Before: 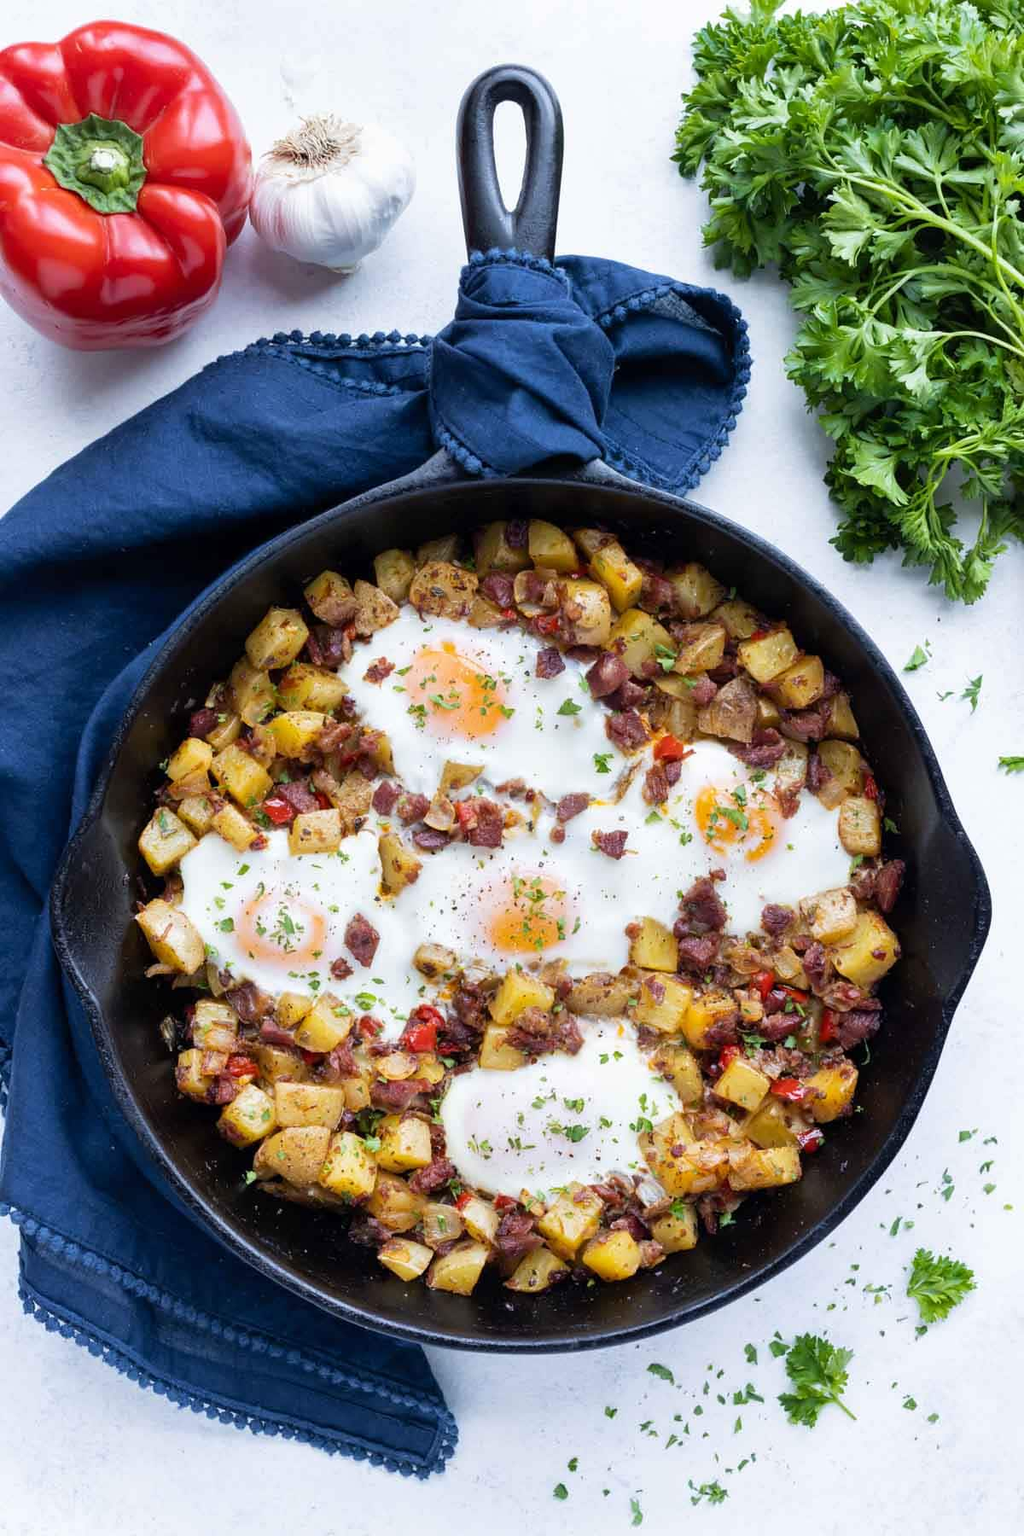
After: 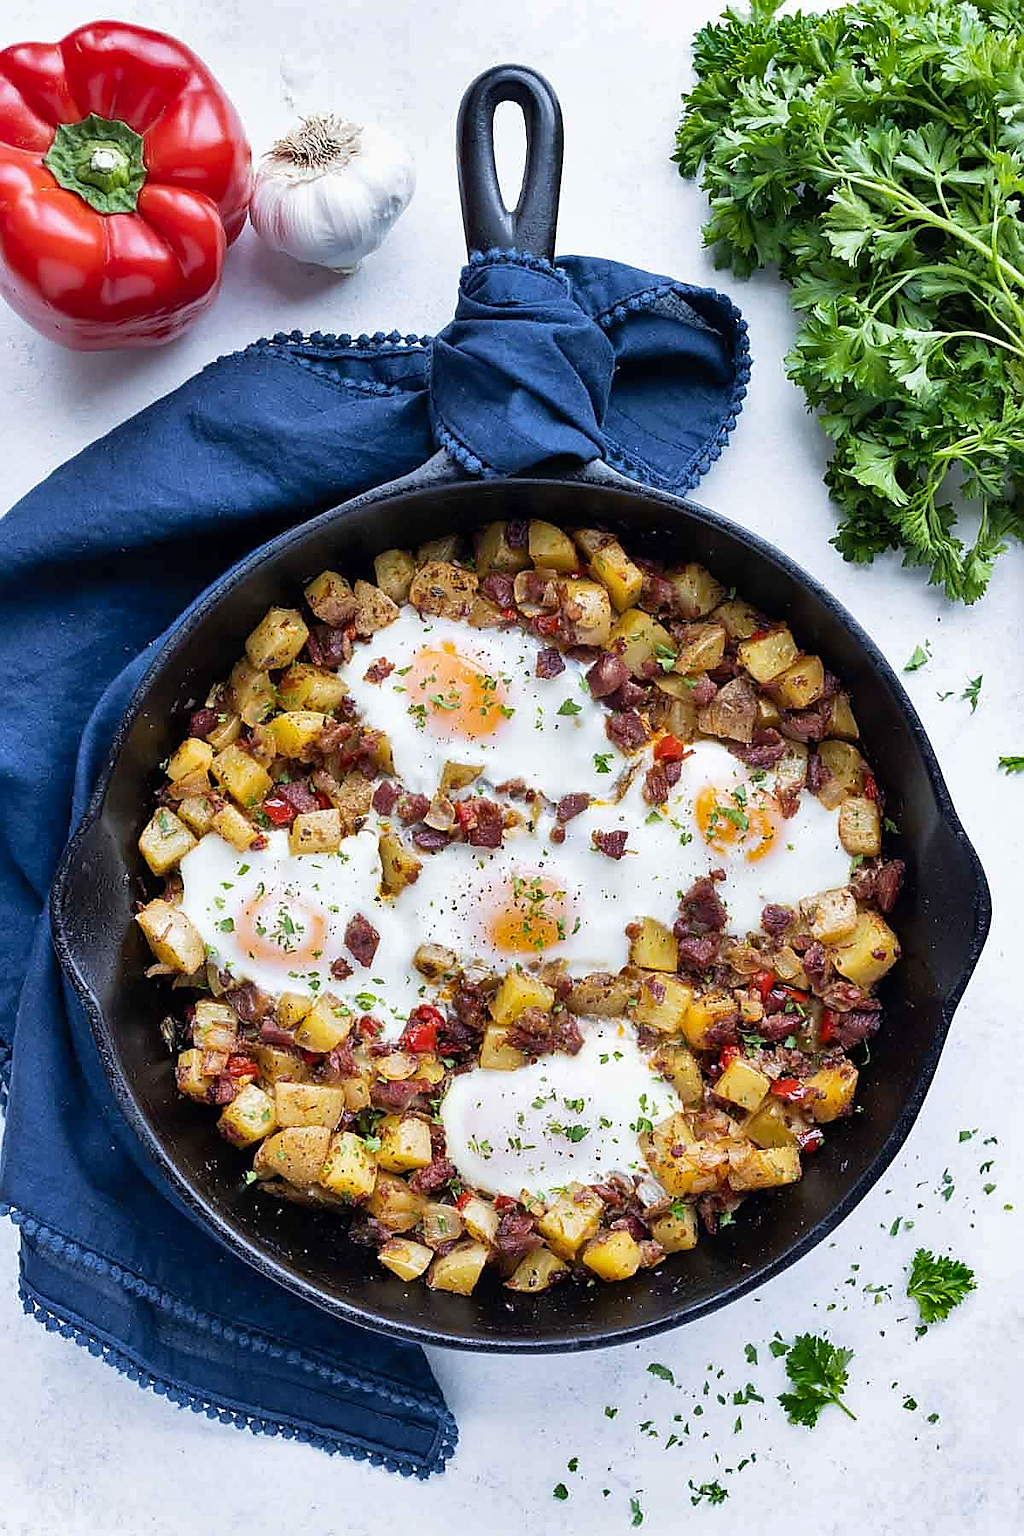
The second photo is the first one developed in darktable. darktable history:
shadows and highlights: soften with gaussian
sharpen: radius 1.419, amount 1.236, threshold 0.601
